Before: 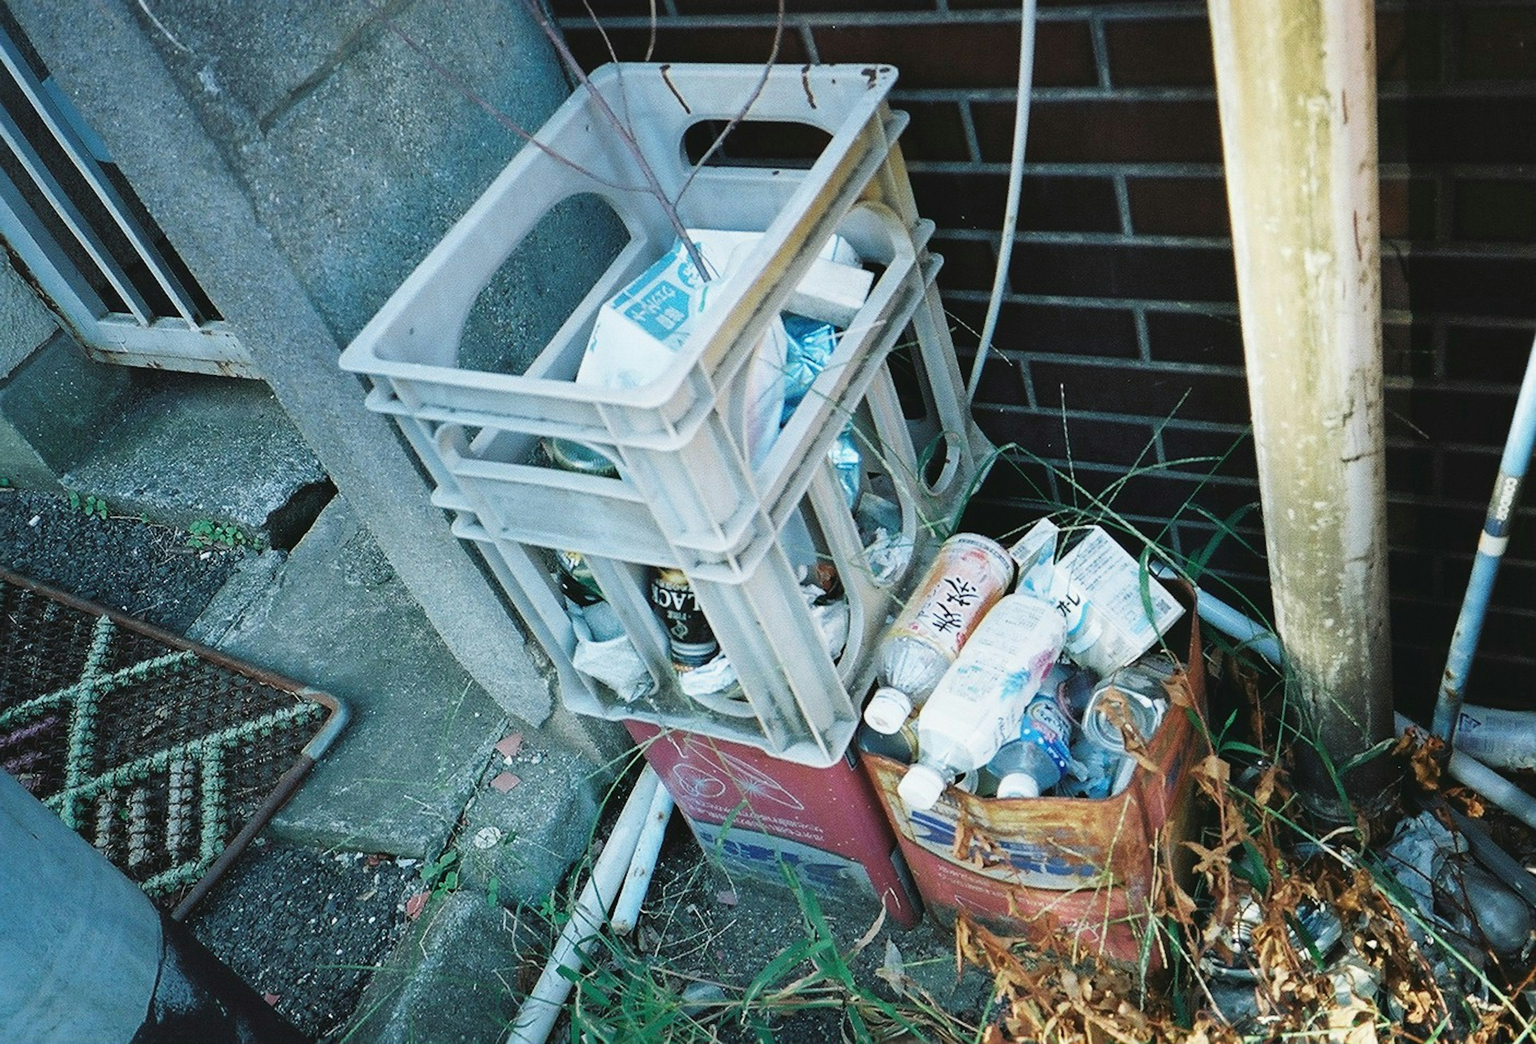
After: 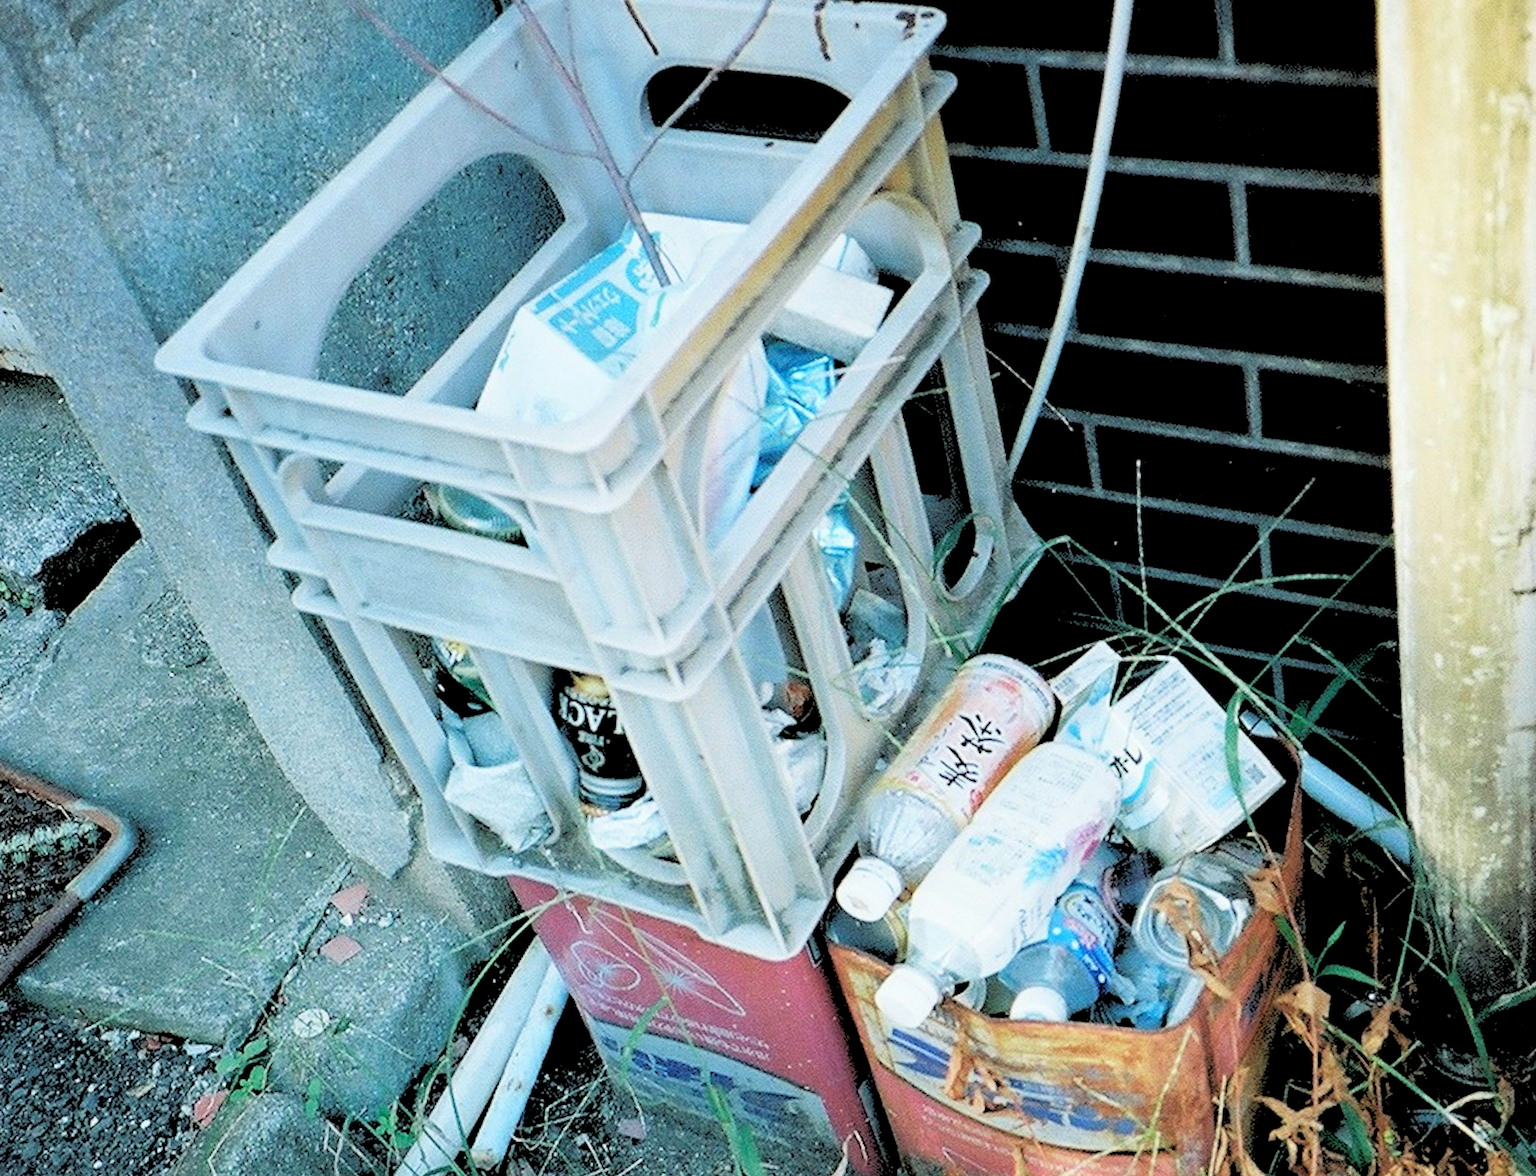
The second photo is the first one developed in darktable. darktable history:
crop and rotate: left 17.046%, top 10.659%, right 12.989%, bottom 14.553%
exposure: black level correction 0.001, exposure 0.014 EV, compensate highlight preservation false
rotate and perspective: rotation 4.1°, automatic cropping off
rgb levels: levels [[0.027, 0.429, 0.996], [0, 0.5, 1], [0, 0.5, 1]]
